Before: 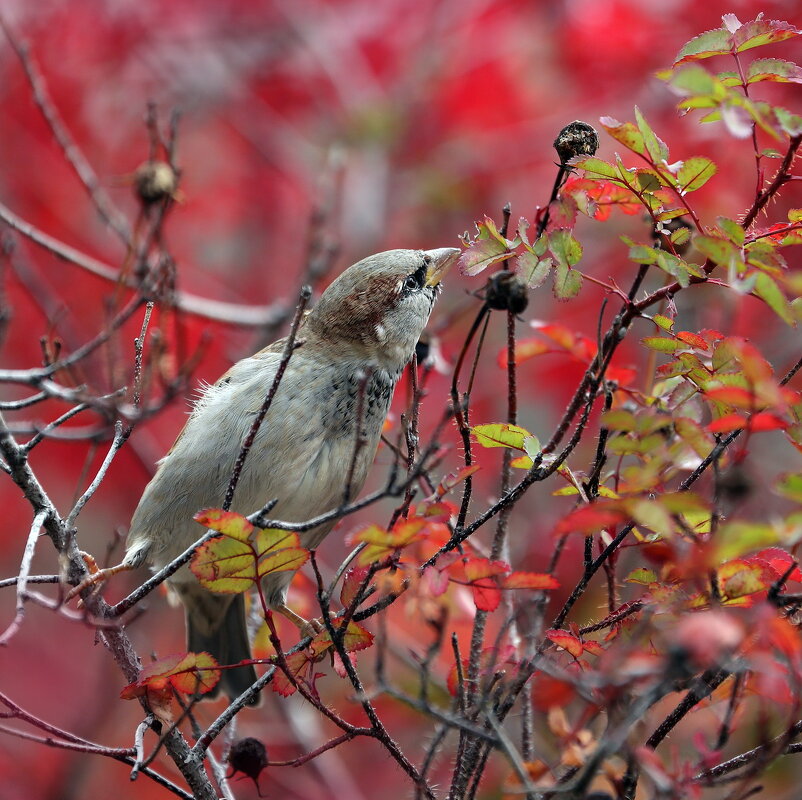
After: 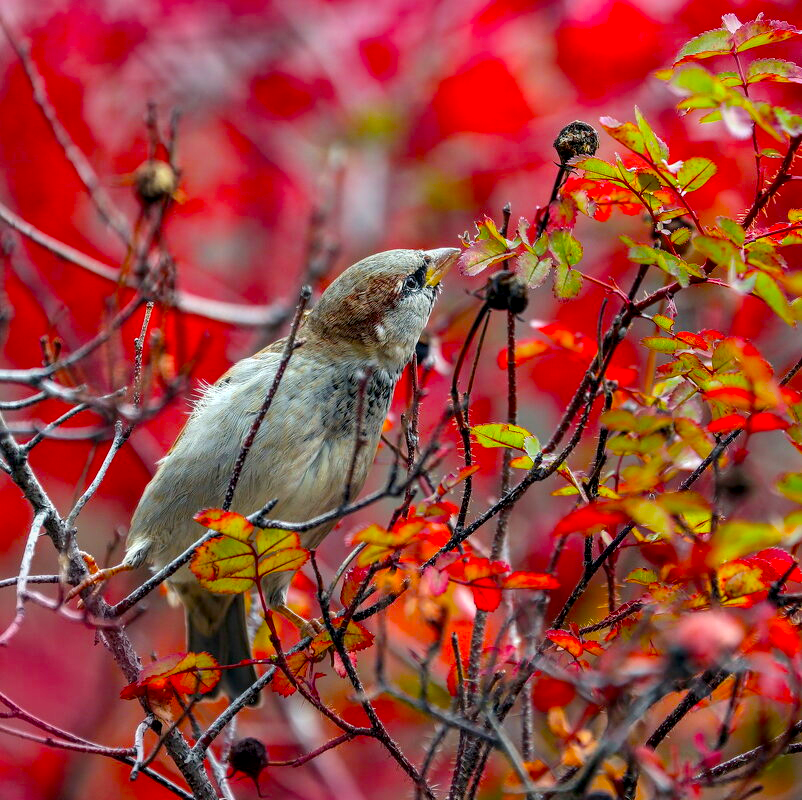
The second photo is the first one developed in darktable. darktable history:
color balance: input saturation 134.34%, contrast -10.04%, contrast fulcrum 19.67%, output saturation 133.51%
local contrast: highlights 61%, detail 143%, midtone range 0.428
